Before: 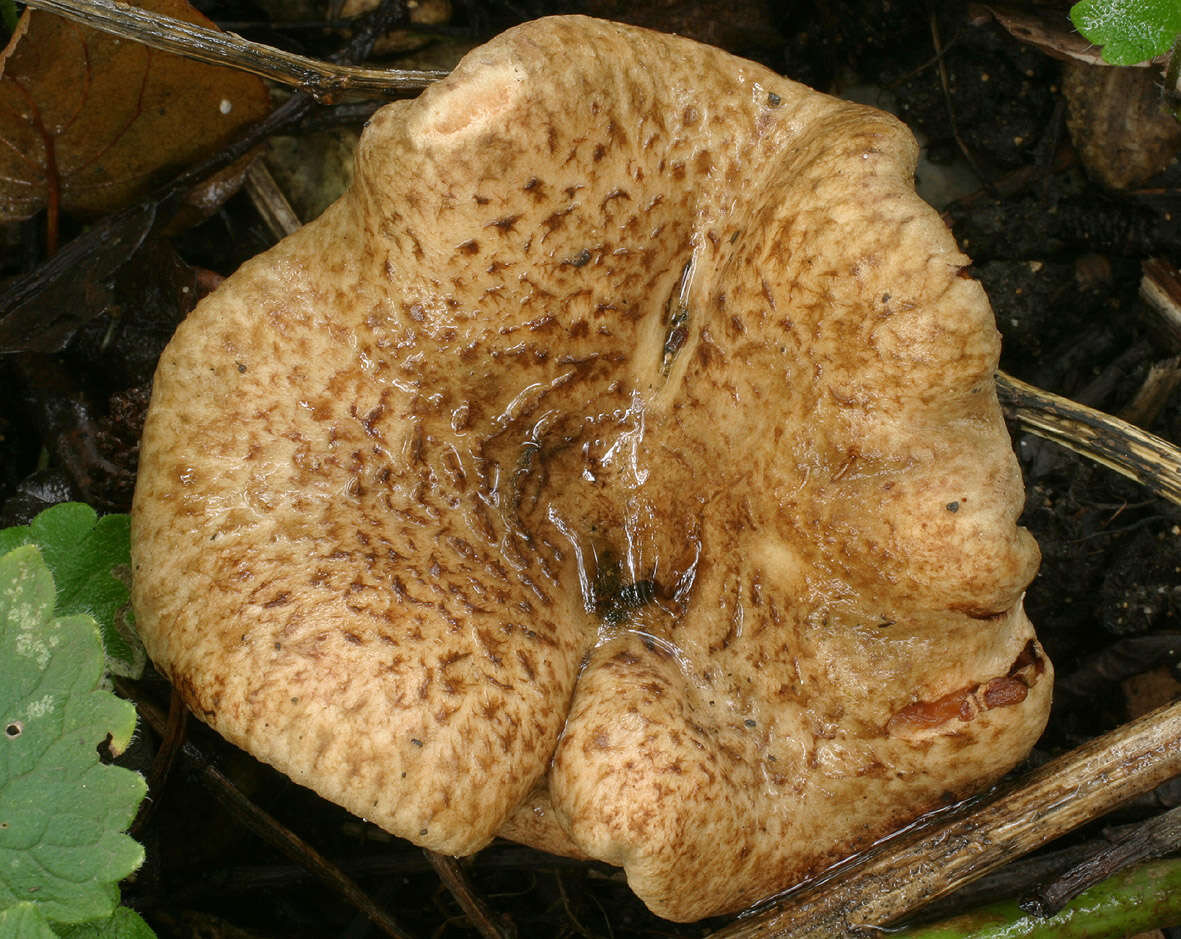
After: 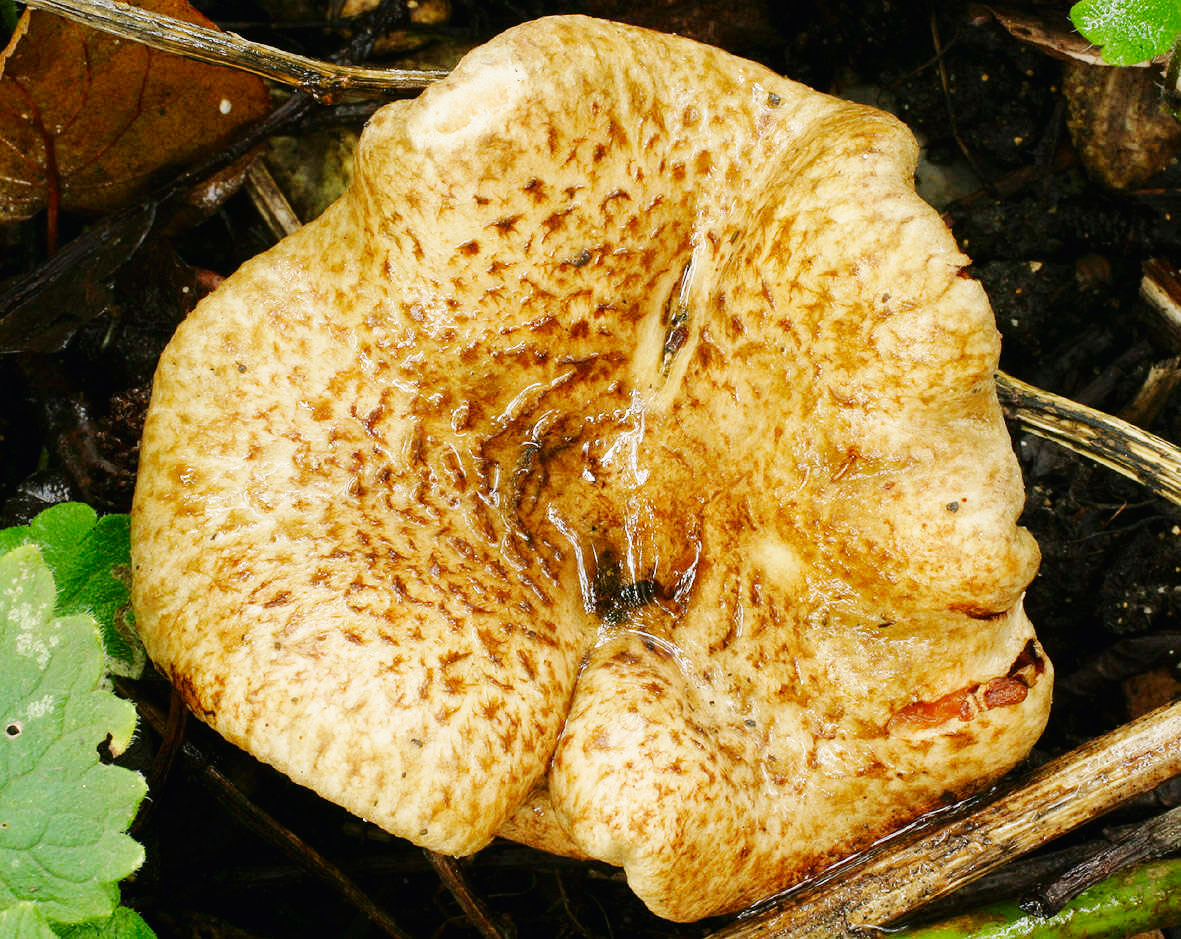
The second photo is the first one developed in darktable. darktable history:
base curve: curves: ch0 [(0, 0.003) (0.001, 0.002) (0.006, 0.004) (0.02, 0.022) (0.048, 0.086) (0.094, 0.234) (0.162, 0.431) (0.258, 0.629) (0.385, 0.8) (0.548, 0.918) (0.751, 0.988) (1, 1)], preserve colors none
shadows and highlights: shadows -20, white point adjustment -2, highlights -35
